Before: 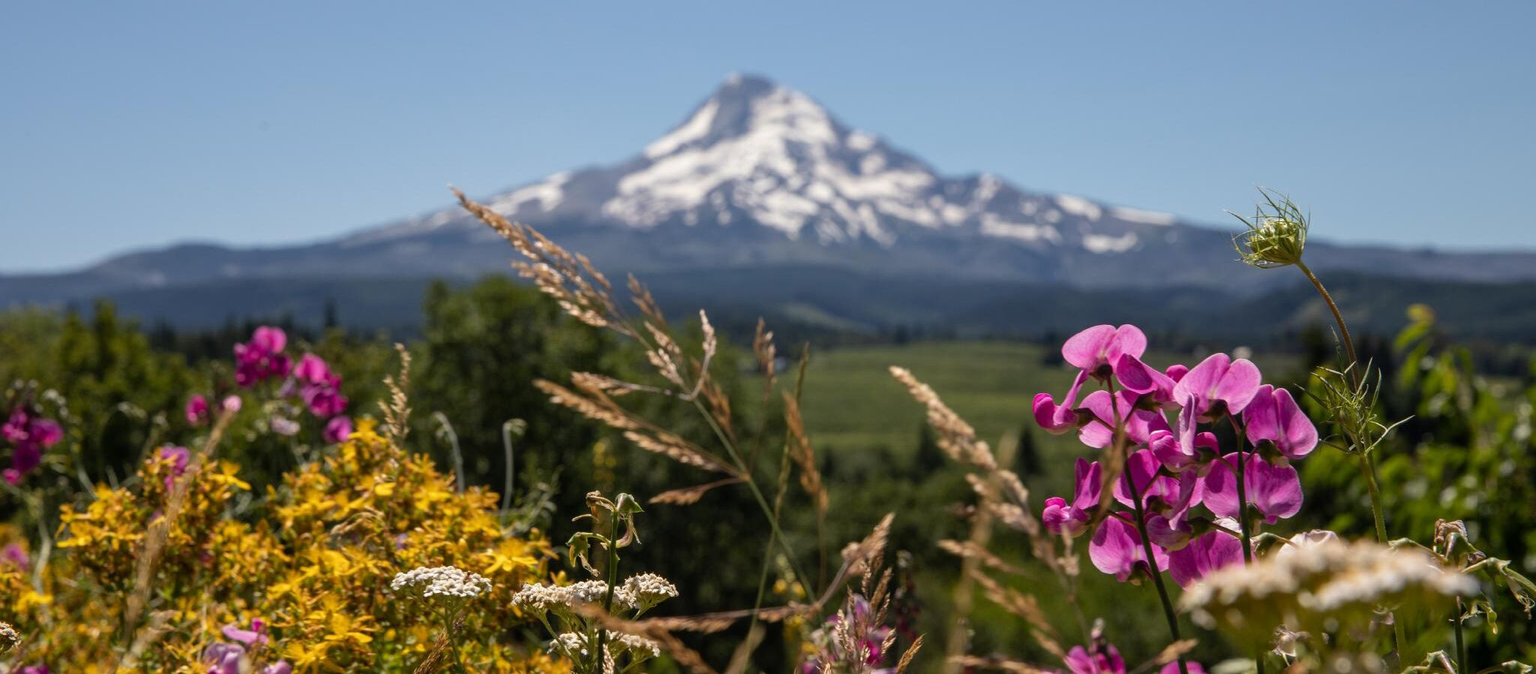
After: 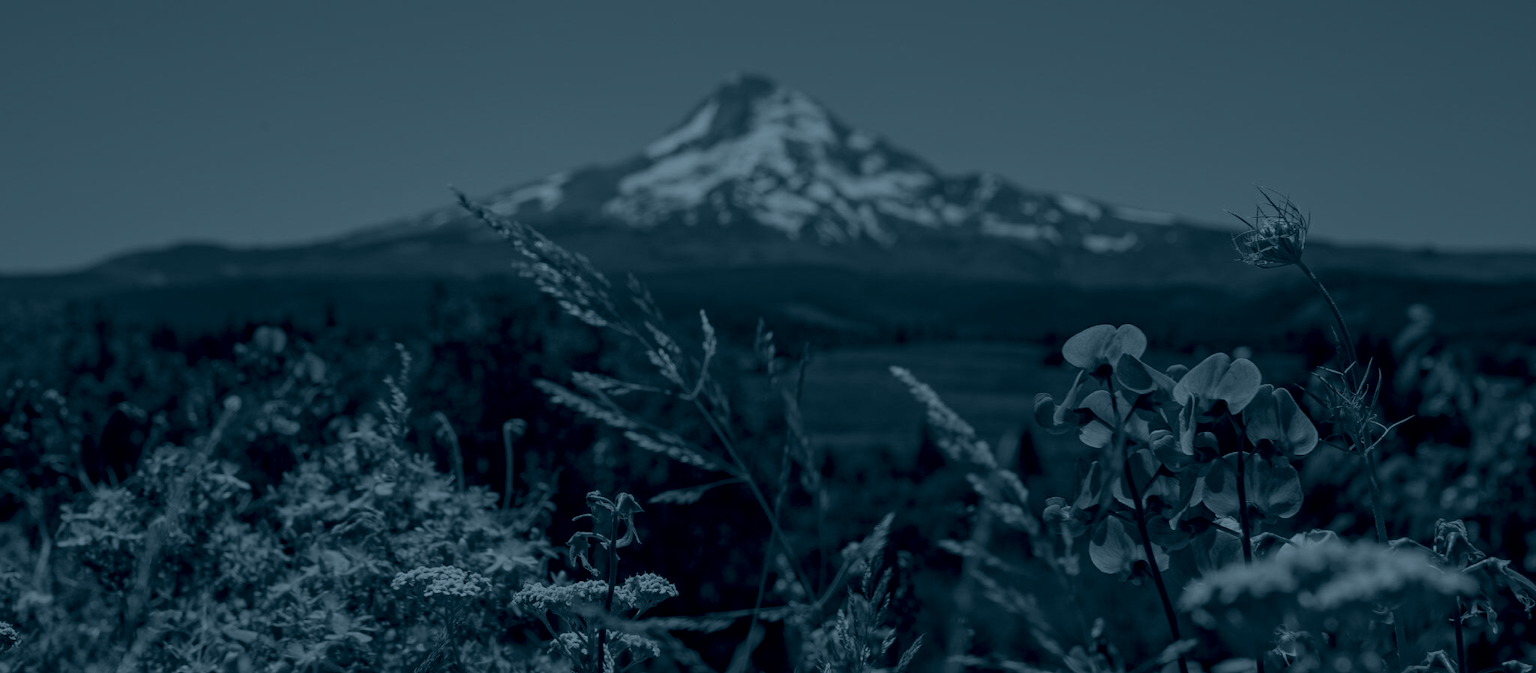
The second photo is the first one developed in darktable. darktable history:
levels: levels [0, 0.498, 1]
colorize: hue 194.4°, saturation 29%, source mix 61.75%, lightness 3.98%, version 1
haze removal: strength 0.29, distance 0.25, compatibility mode true, adaptive false
